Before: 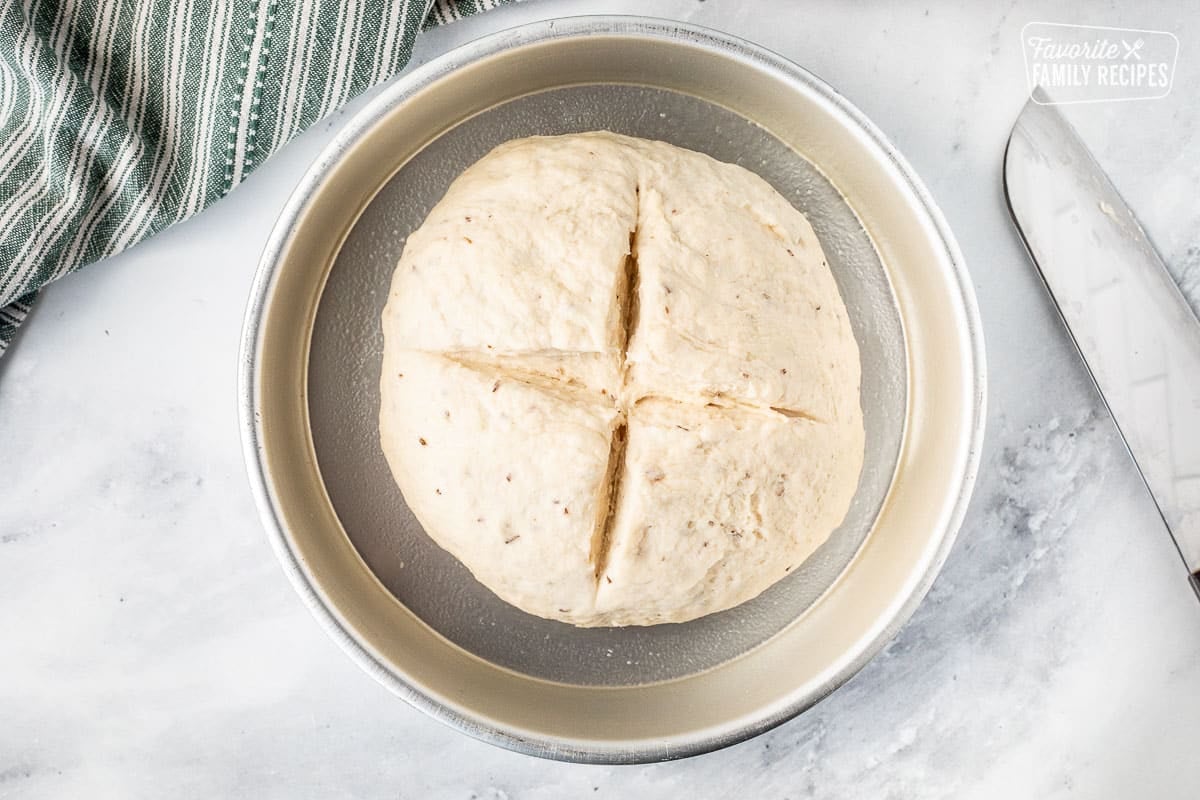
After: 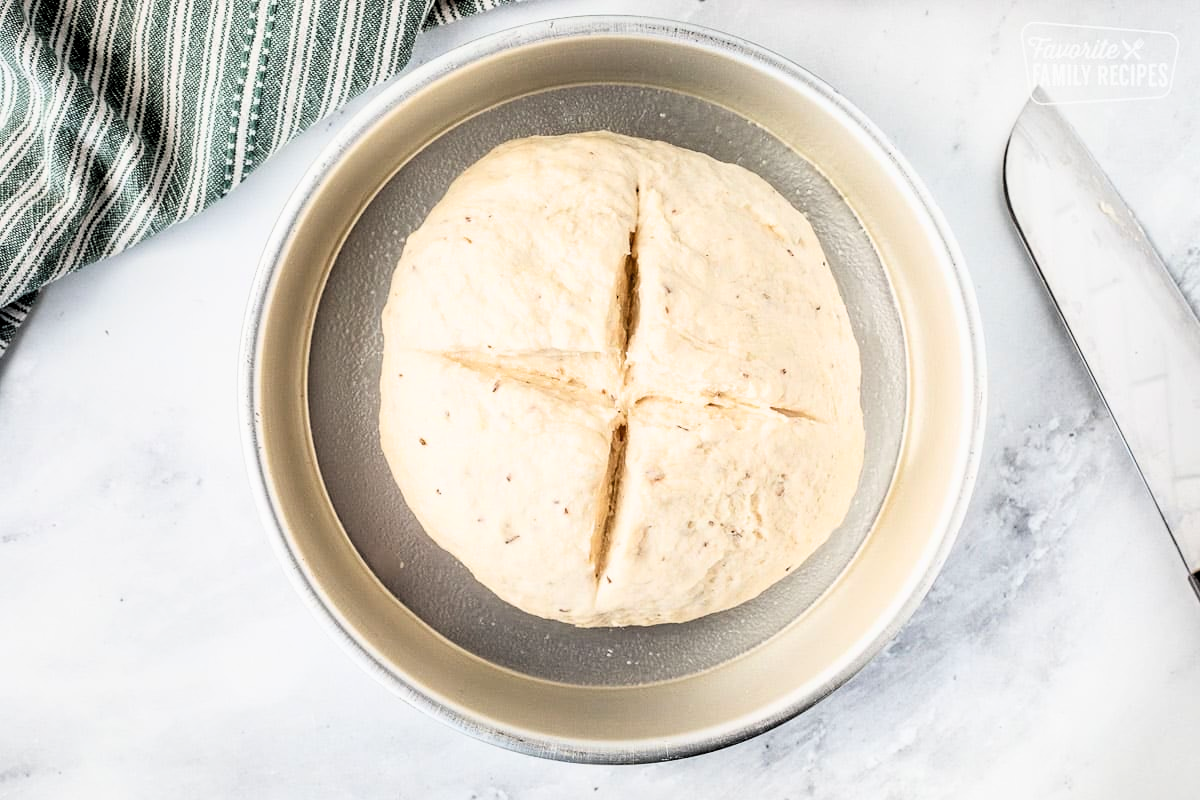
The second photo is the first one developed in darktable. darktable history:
contrast brightness saturation: contrast 0.034, brightness 0.065, saturation 0.131
filmic rgb: middle gray luminance 8.94%, black relative exposure -6.26 EV, white relative exposure 2.7 EV, target black luminance 0%, hardness 4.77, latitude 73.22%, contrast 1.335, shadows ↔ highlights balance 9.59%, color science v6 (2022)
